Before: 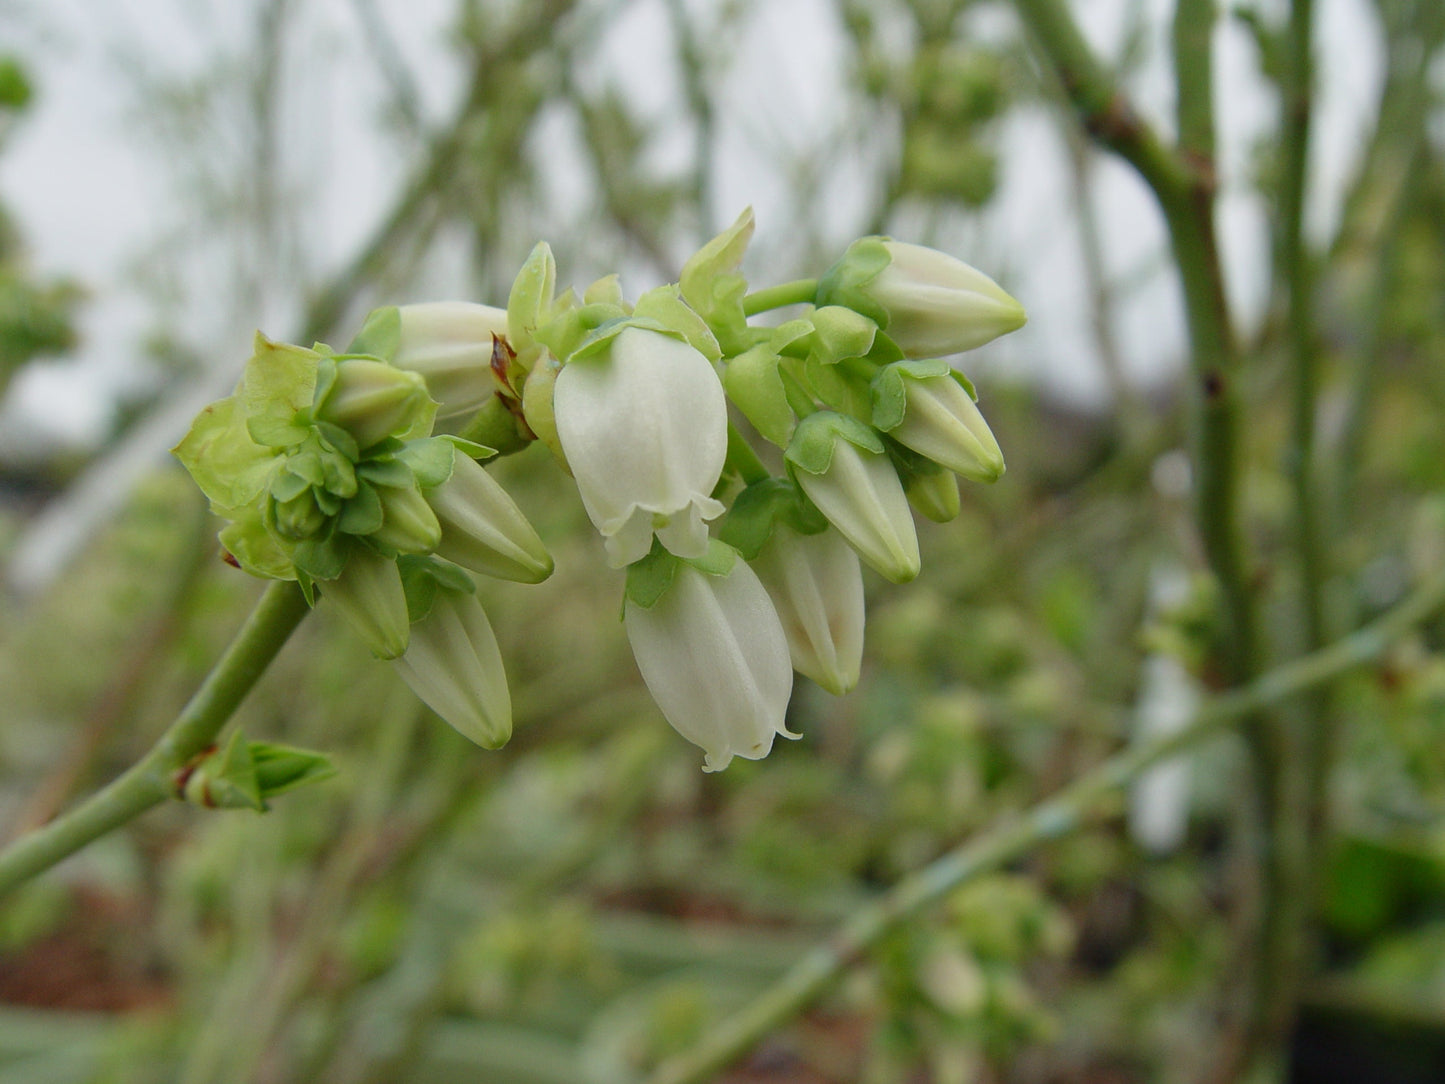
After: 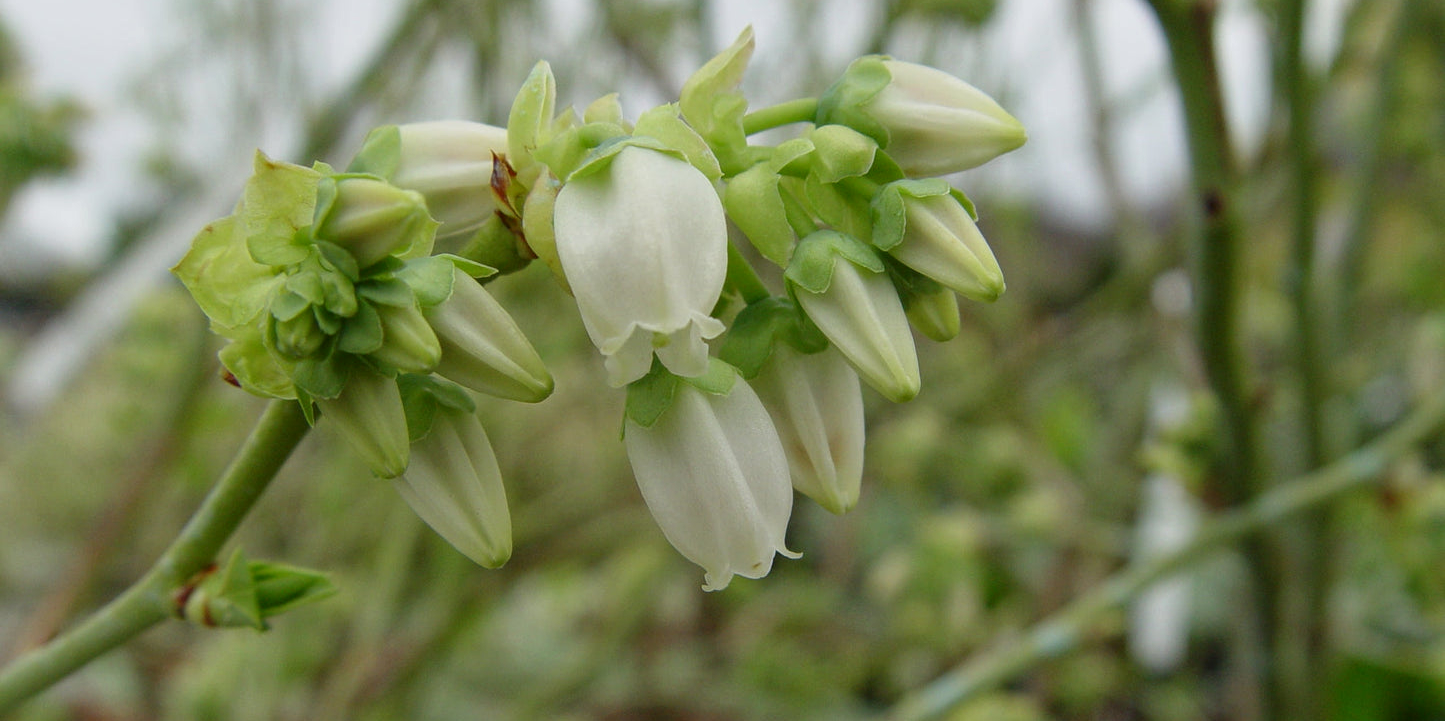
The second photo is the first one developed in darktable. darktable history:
crop: top 16.727%, bottom 16.727%
local contrast: highlights 100%, shadows 100%, detail 120%, midtone range 0.2
